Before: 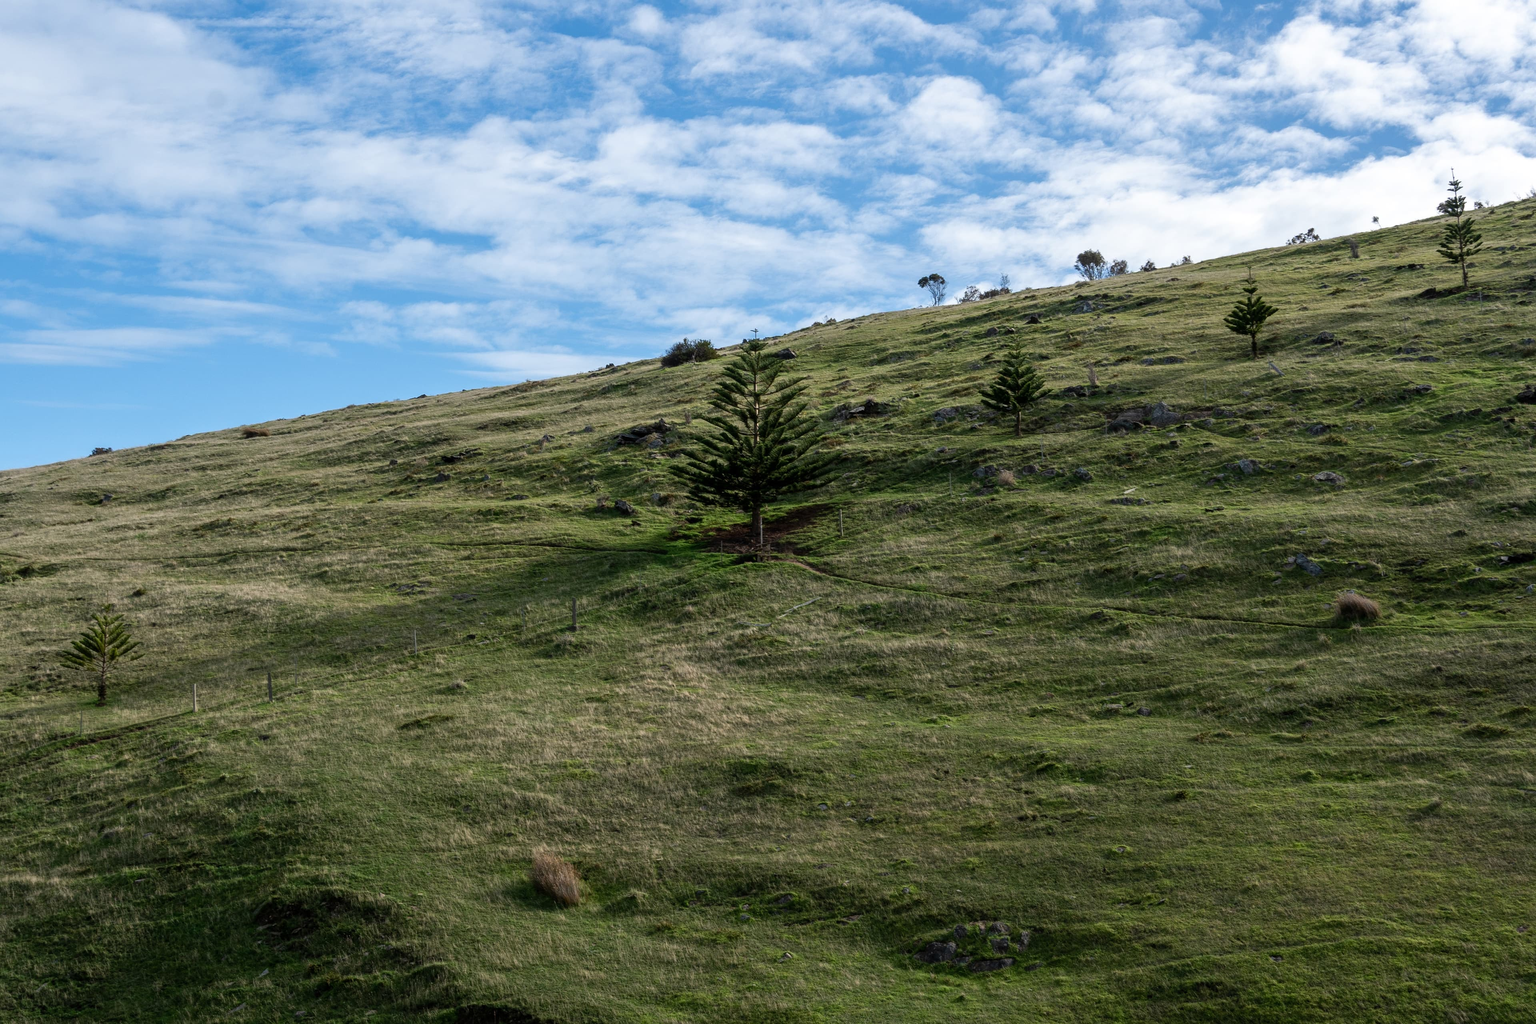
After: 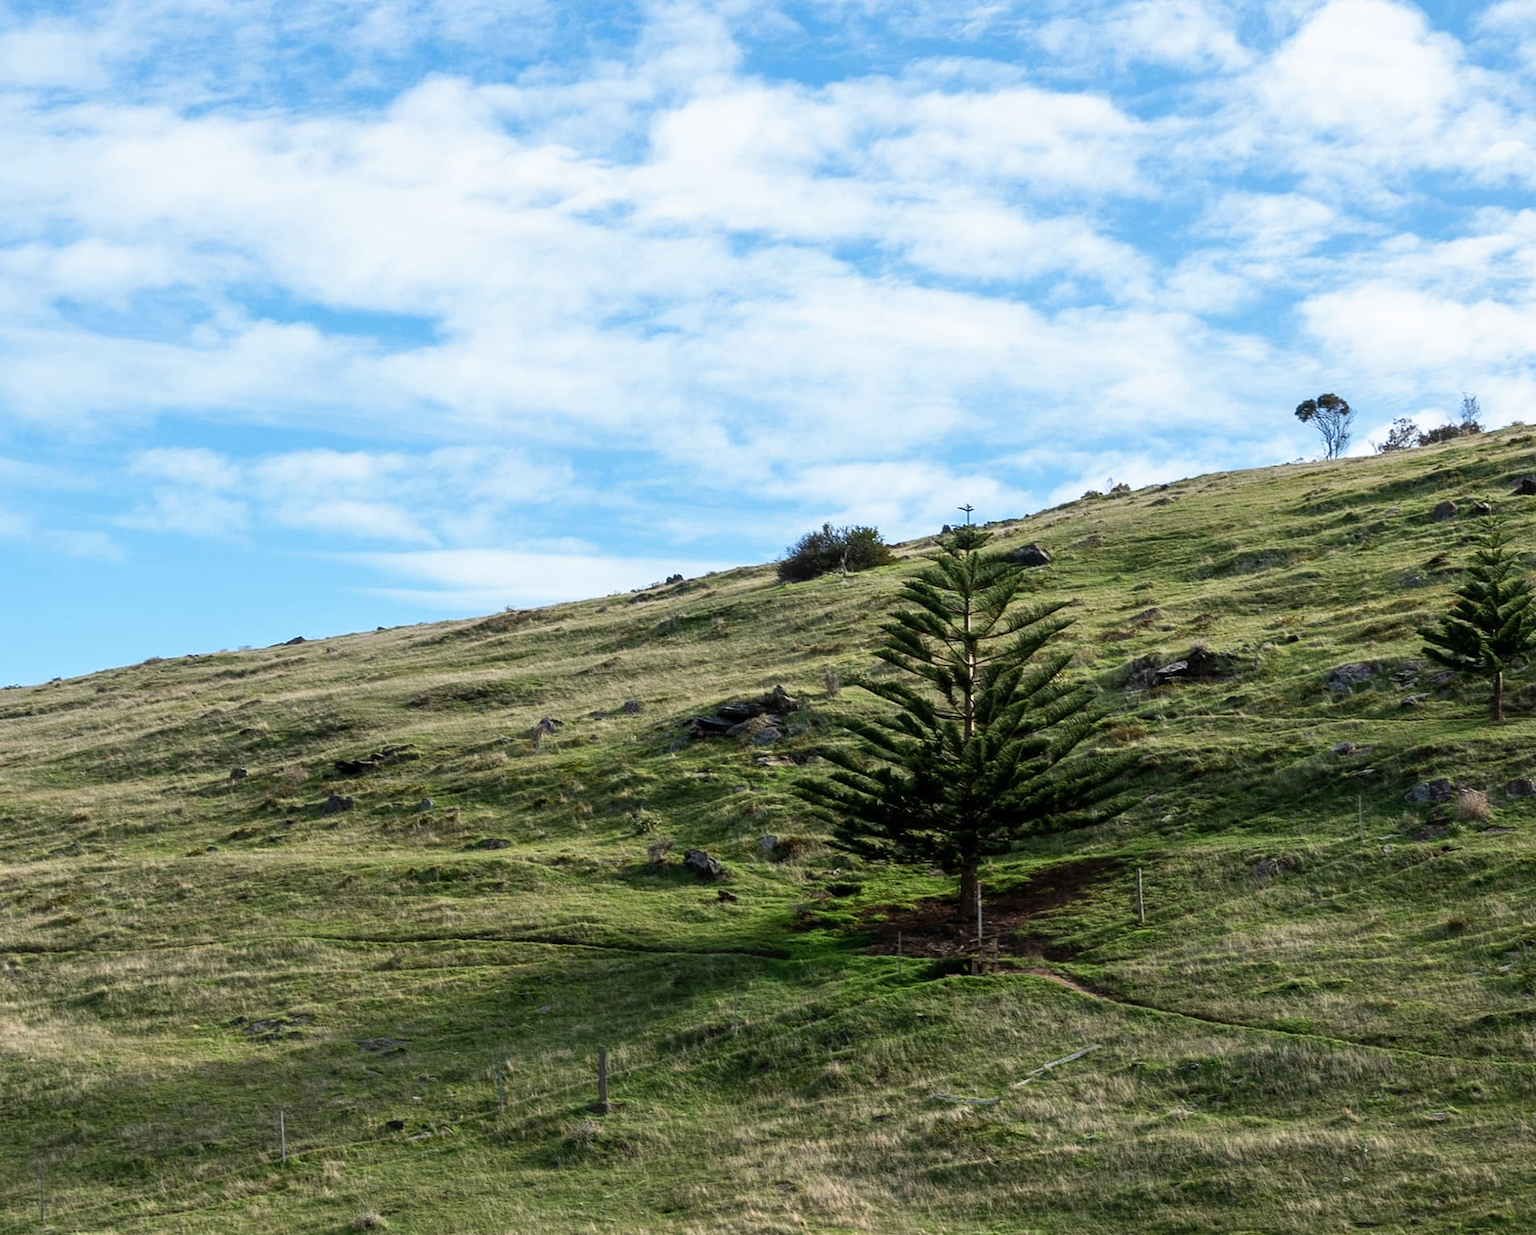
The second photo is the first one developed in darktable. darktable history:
crop: left 17.927%, top 7.675%, right 32.435%, bottom 32.409%
base curve: curves: ch0 [(0, 0) (0.688, 0.865) (1, 1)], preserve colors none
